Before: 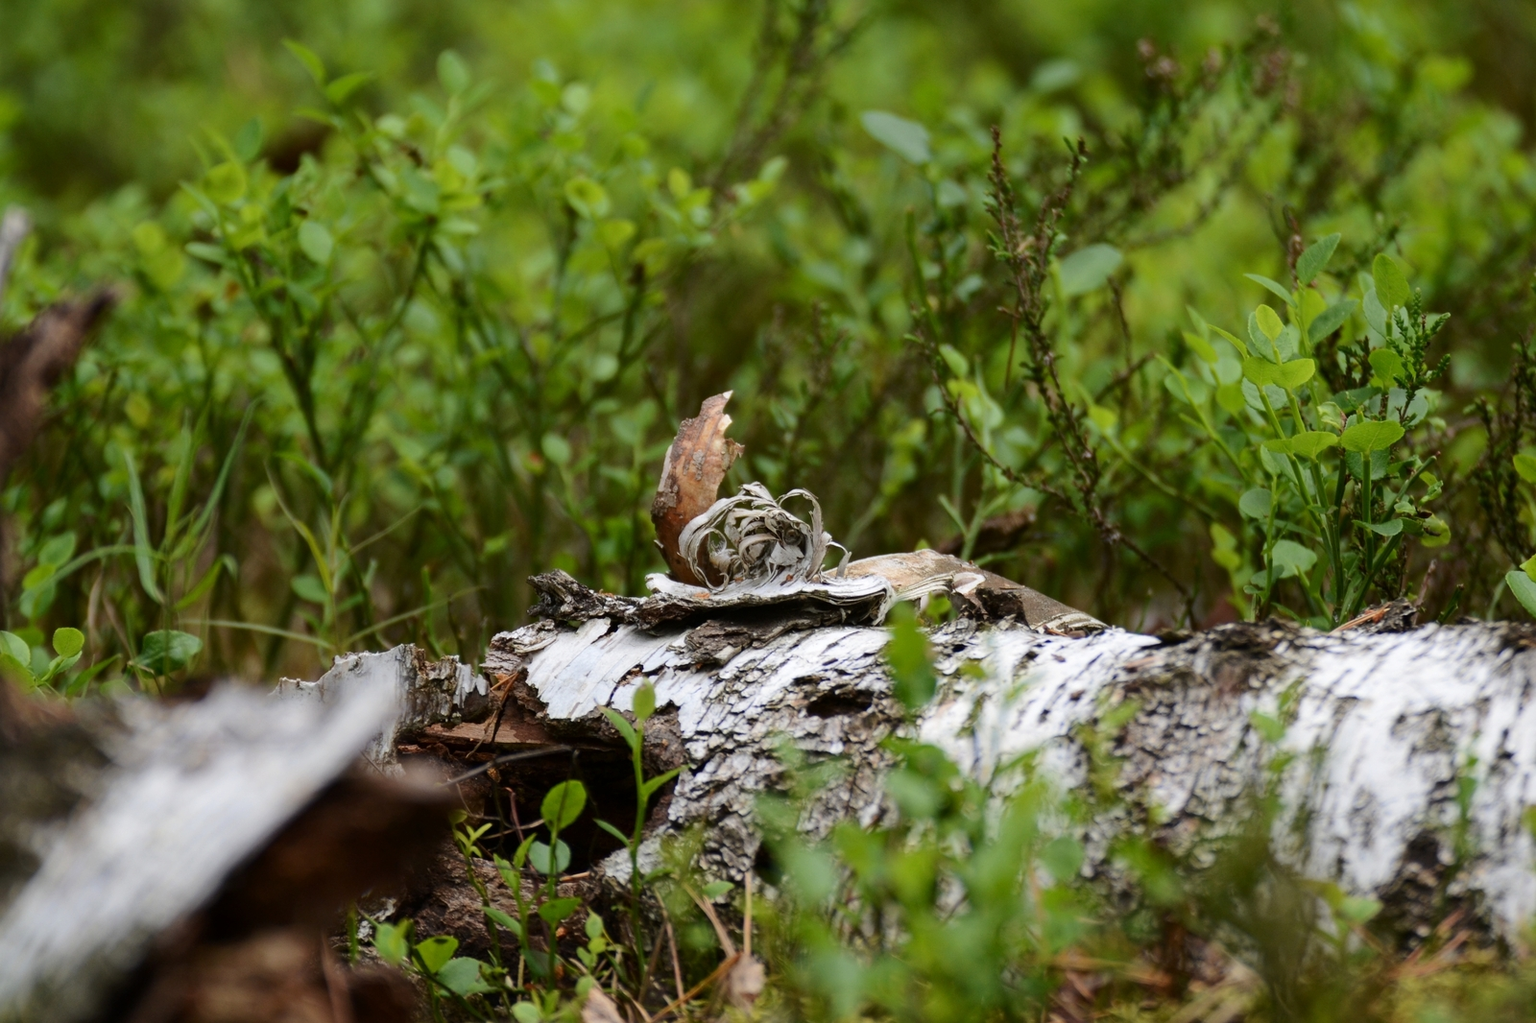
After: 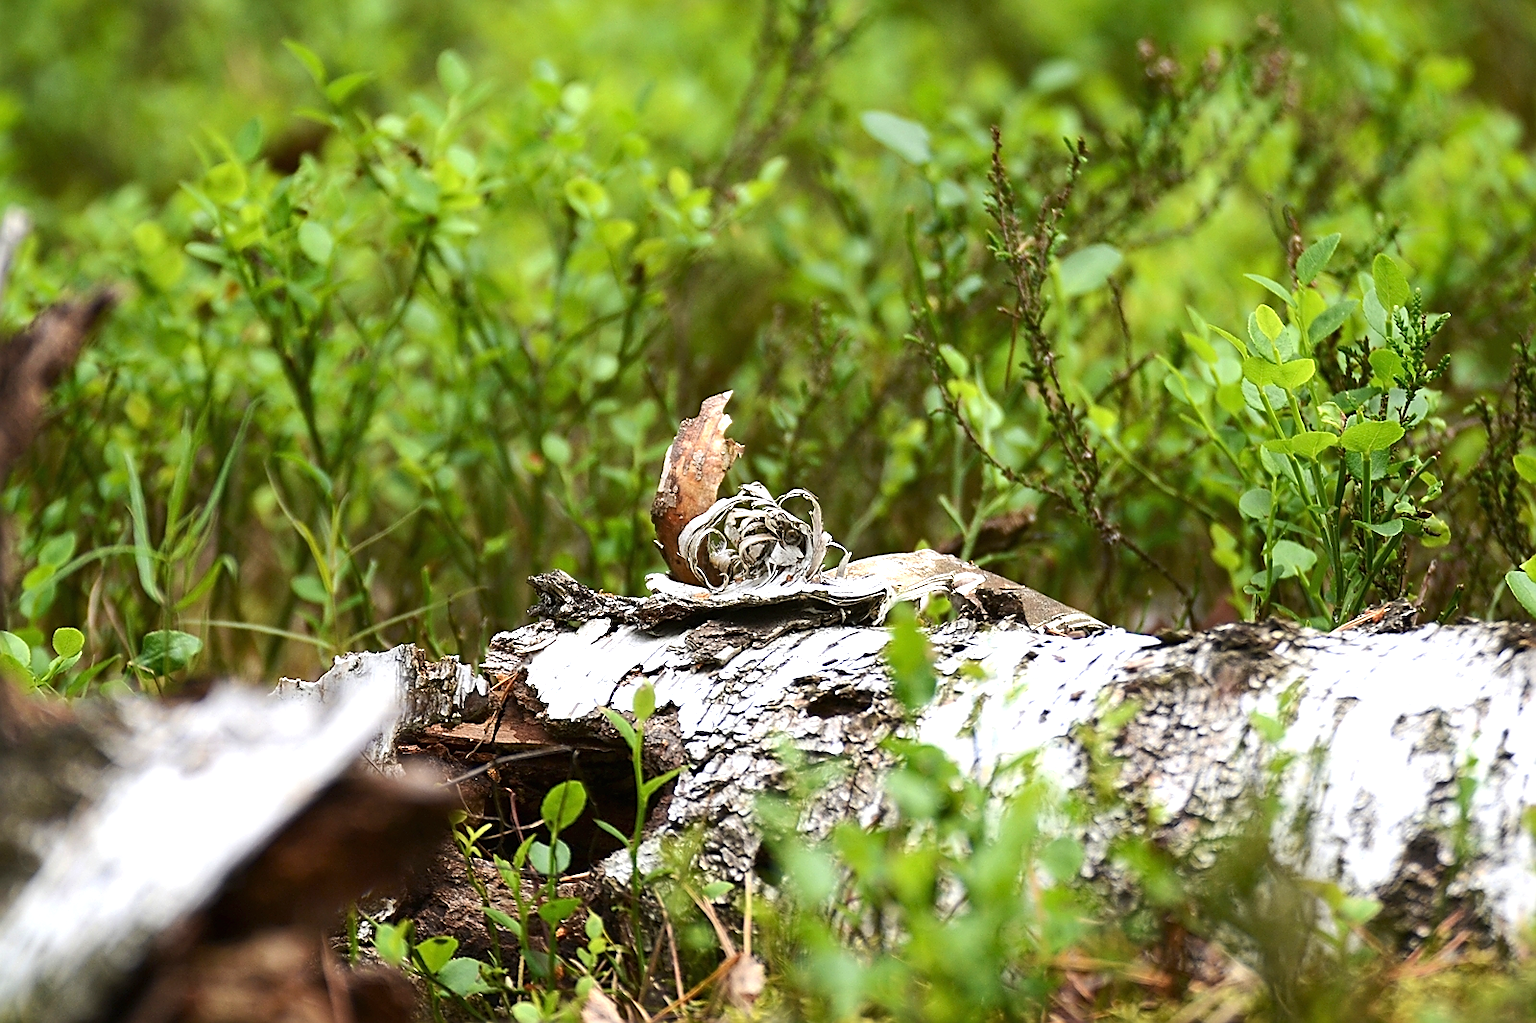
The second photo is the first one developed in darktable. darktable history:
exposure: black level correction 0, exposure 1 EV, compensate exposure bias true, compensate highlight preservation false
sharpen: radius 1.4, amount 1.25, threshold 0.7
